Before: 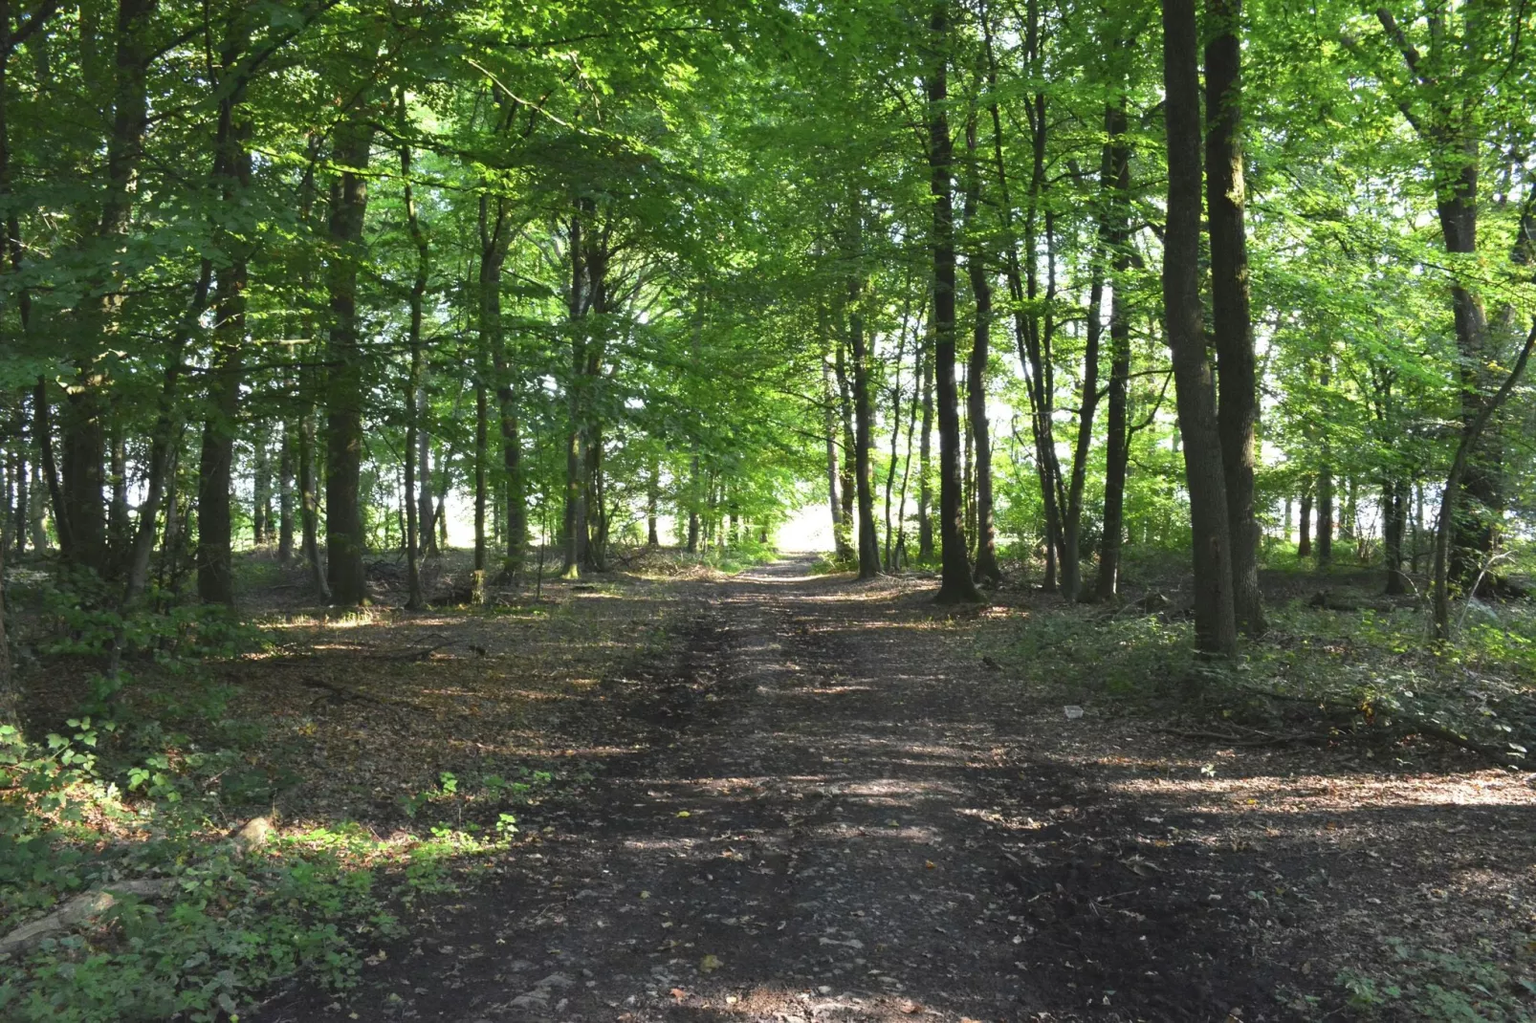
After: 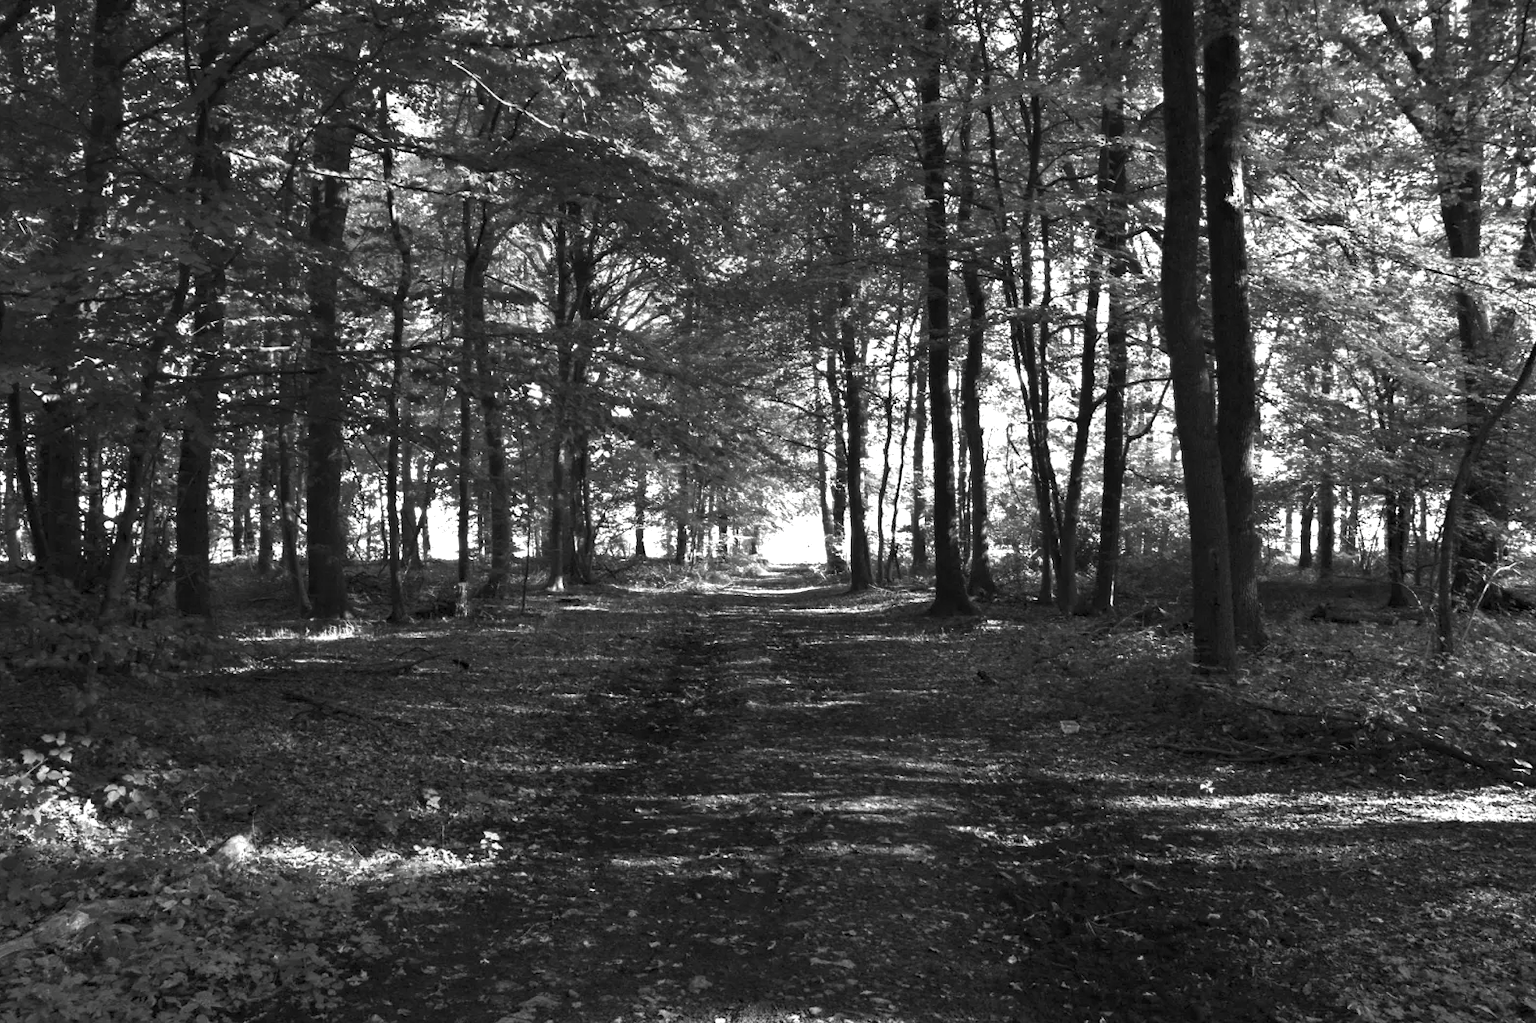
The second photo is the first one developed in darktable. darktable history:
crop: left 1.723%, right 0.277%, bottom 1.973%
haze removal: strength 0.293, distance 0.246, compatibility mode true, adaptive false
exposure: black level correction 0.005, exposure 0.001 EV, compensate highlight preservation false
tone equalizer: -8 EV 0.218 EV, -7 EV 0.42 EV, -6 EV 0.456 EV, -5 EV 0.231 EV, -3 EV -0.245 EV, -2 EV -0.405 EV, -1 EV -0.404 EV, +0 EV -0.233 EV
color balance rgb: perceptual saturation grading › global saturation -0.144%, perceptual saturation grading › highlights -17.236%, perceptual saturation grading › mid-tones 33.523%, perceptual saturation grading › shadows 50.587%, perceptual brilliance grading › global brilliance 15.037%, perceptual brilliance grading › shadows -34.744%, contrast 4.448%
contrast brightness saturation: saturation -0.99
